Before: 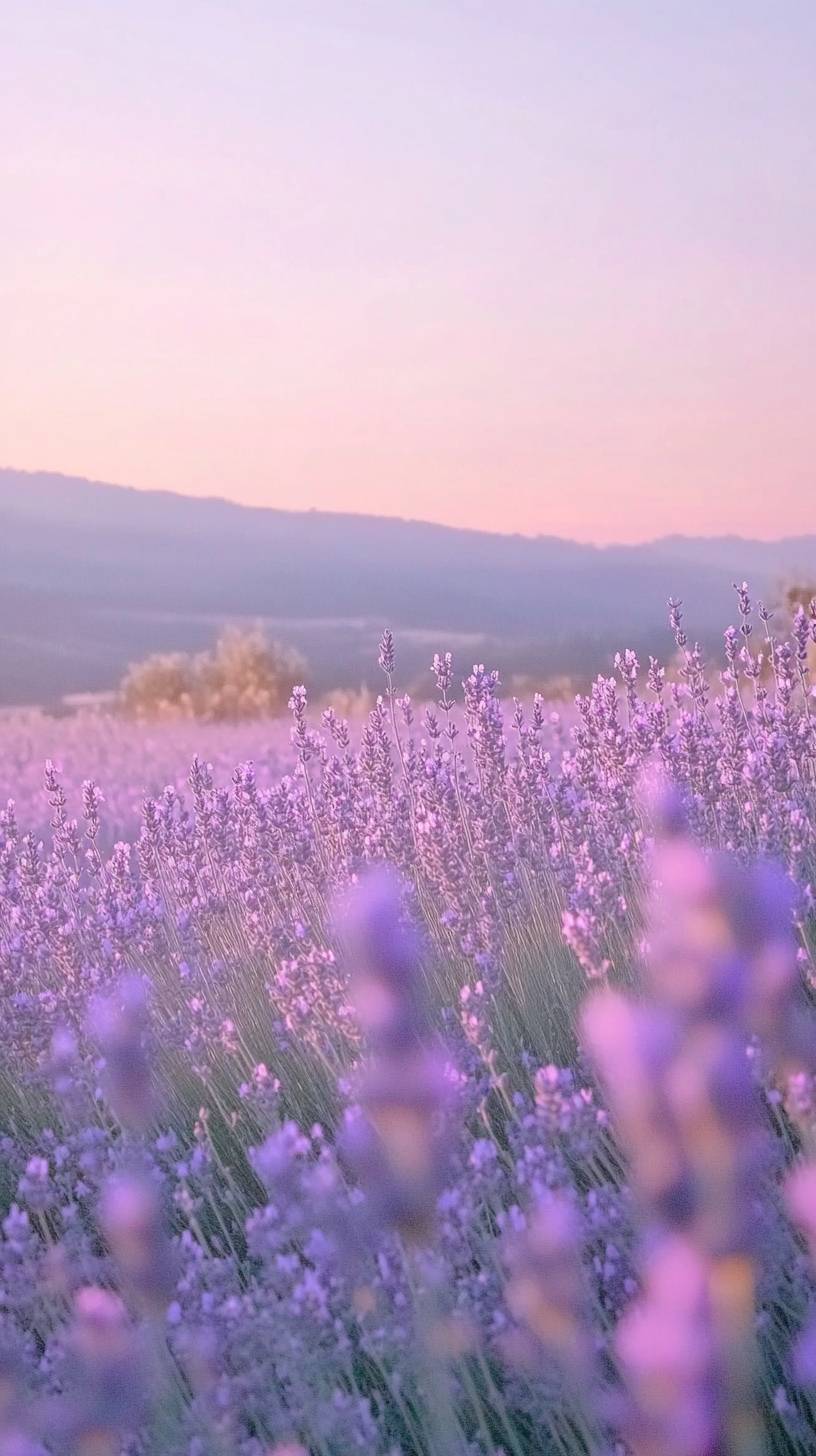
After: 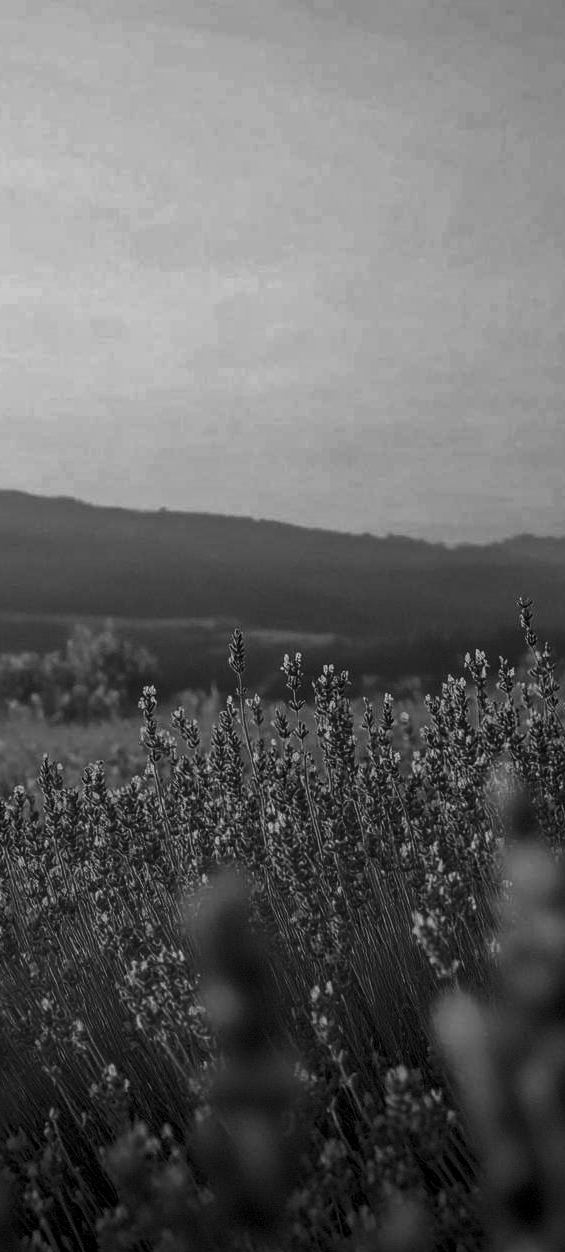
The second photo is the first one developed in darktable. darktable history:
local contrast: highlights 0%, shadows 0%, detail 133%
crop: left 18.479%, right 12.2%, bottom 13.971%
tone equalizer: on, module defaults
contrast brightness saturation: contrast 0.02, brightness -1, saturation -1
